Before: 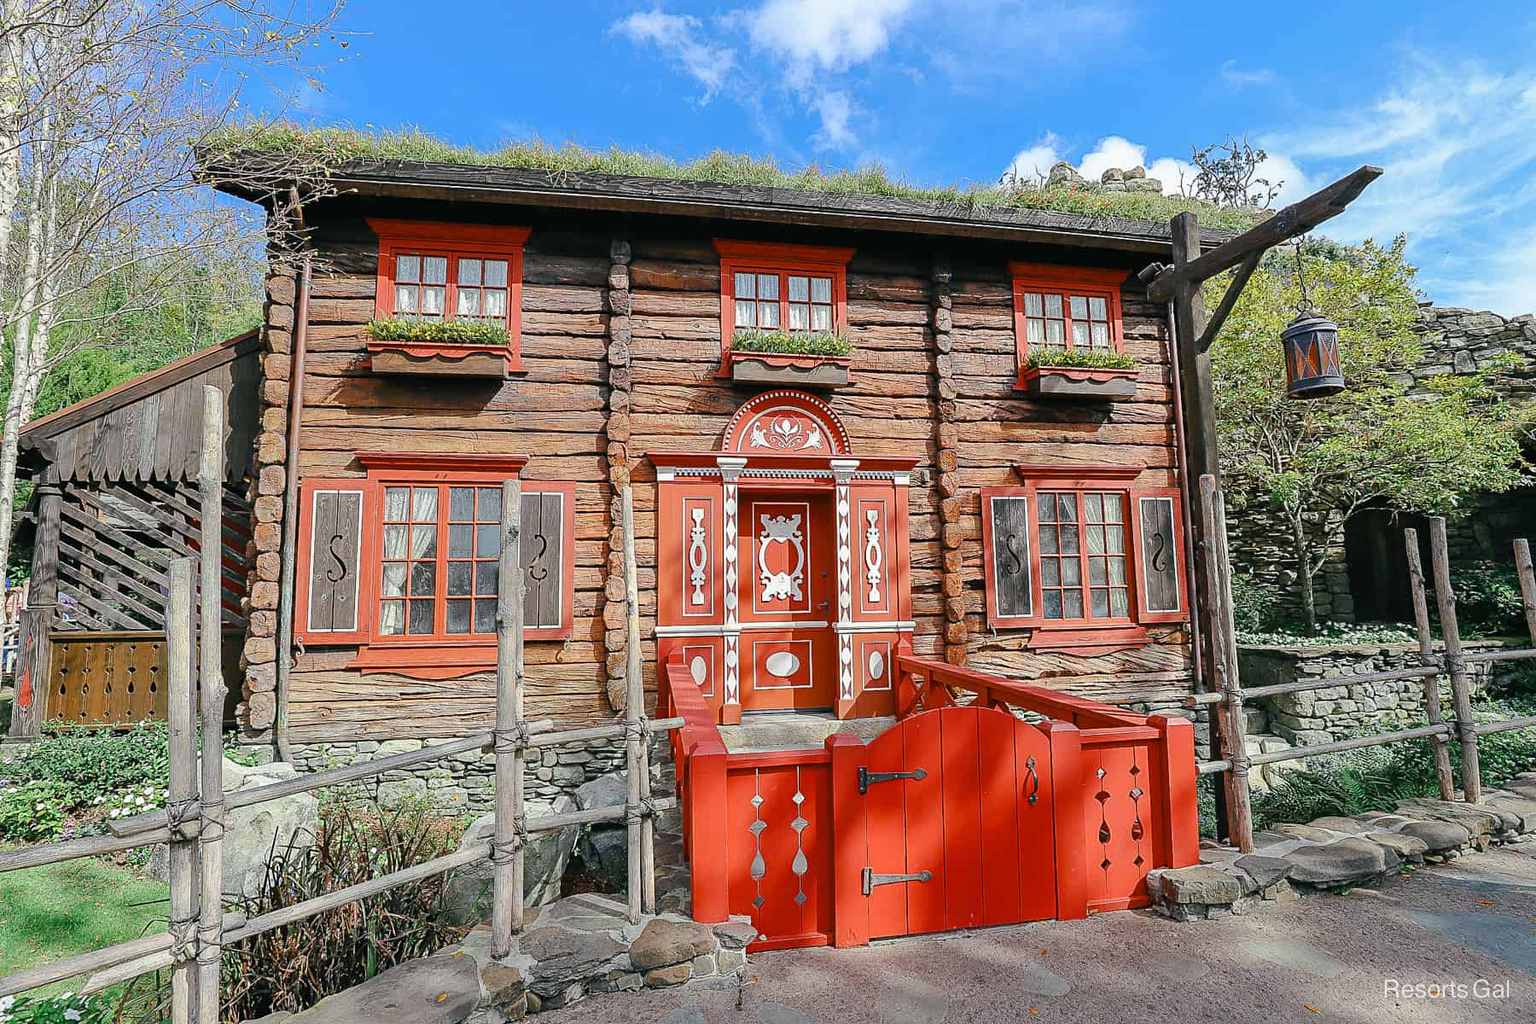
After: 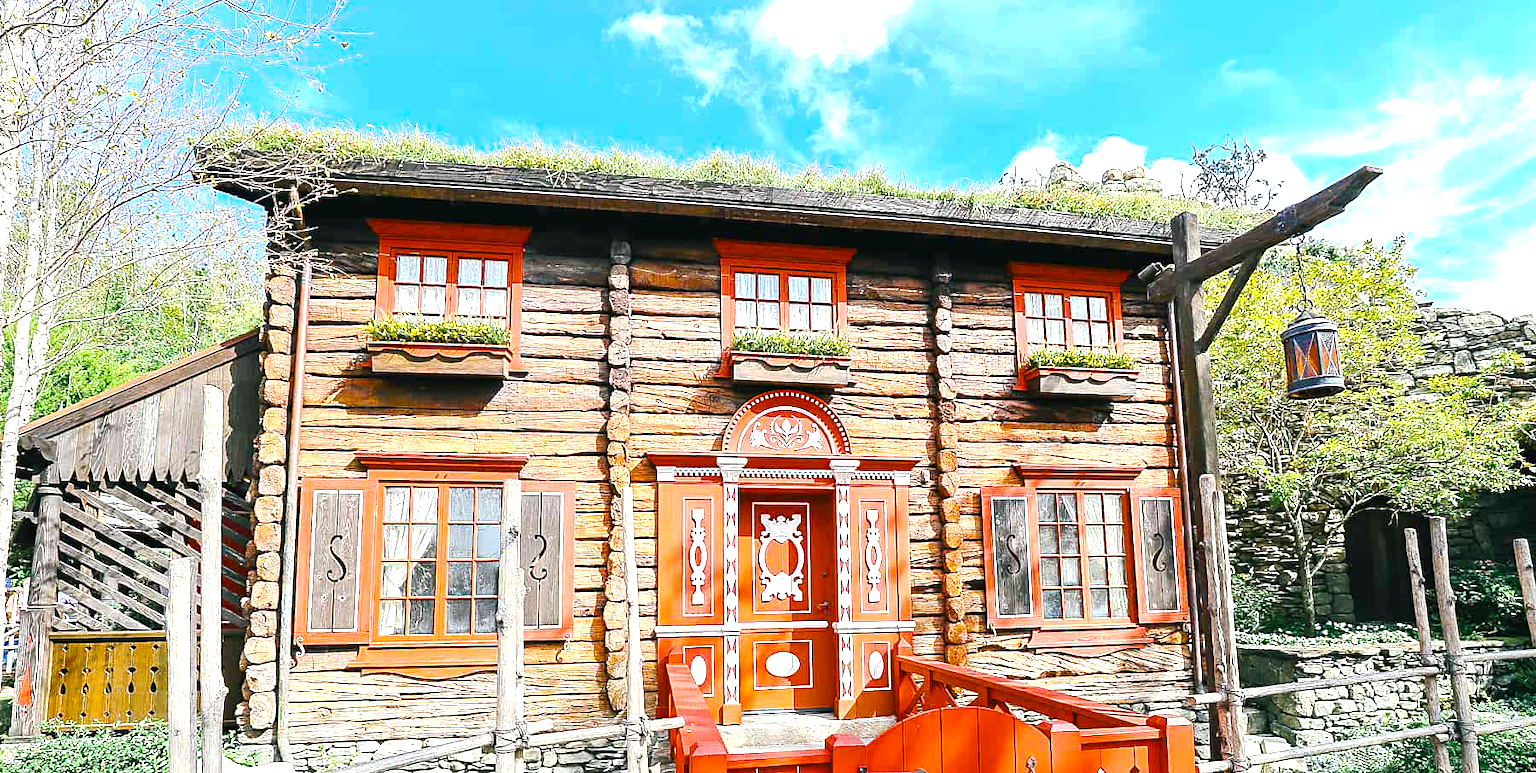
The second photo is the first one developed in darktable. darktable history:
color balance rgb: perceptual saturation grading › global saturation 25.791%, perceptual brilliance grading › highlights 46.745%, perceptual brilliance grading › mid-tones 22.002%, perceptual brilliance grading › shadows -6.126%, global vibrance 20%
crop: bottom 24.439%
base curve: curves: ch0 [(0, 0) (0.158, 0.273) (0.879, 0.895) (1, 1)], preserve colors none
